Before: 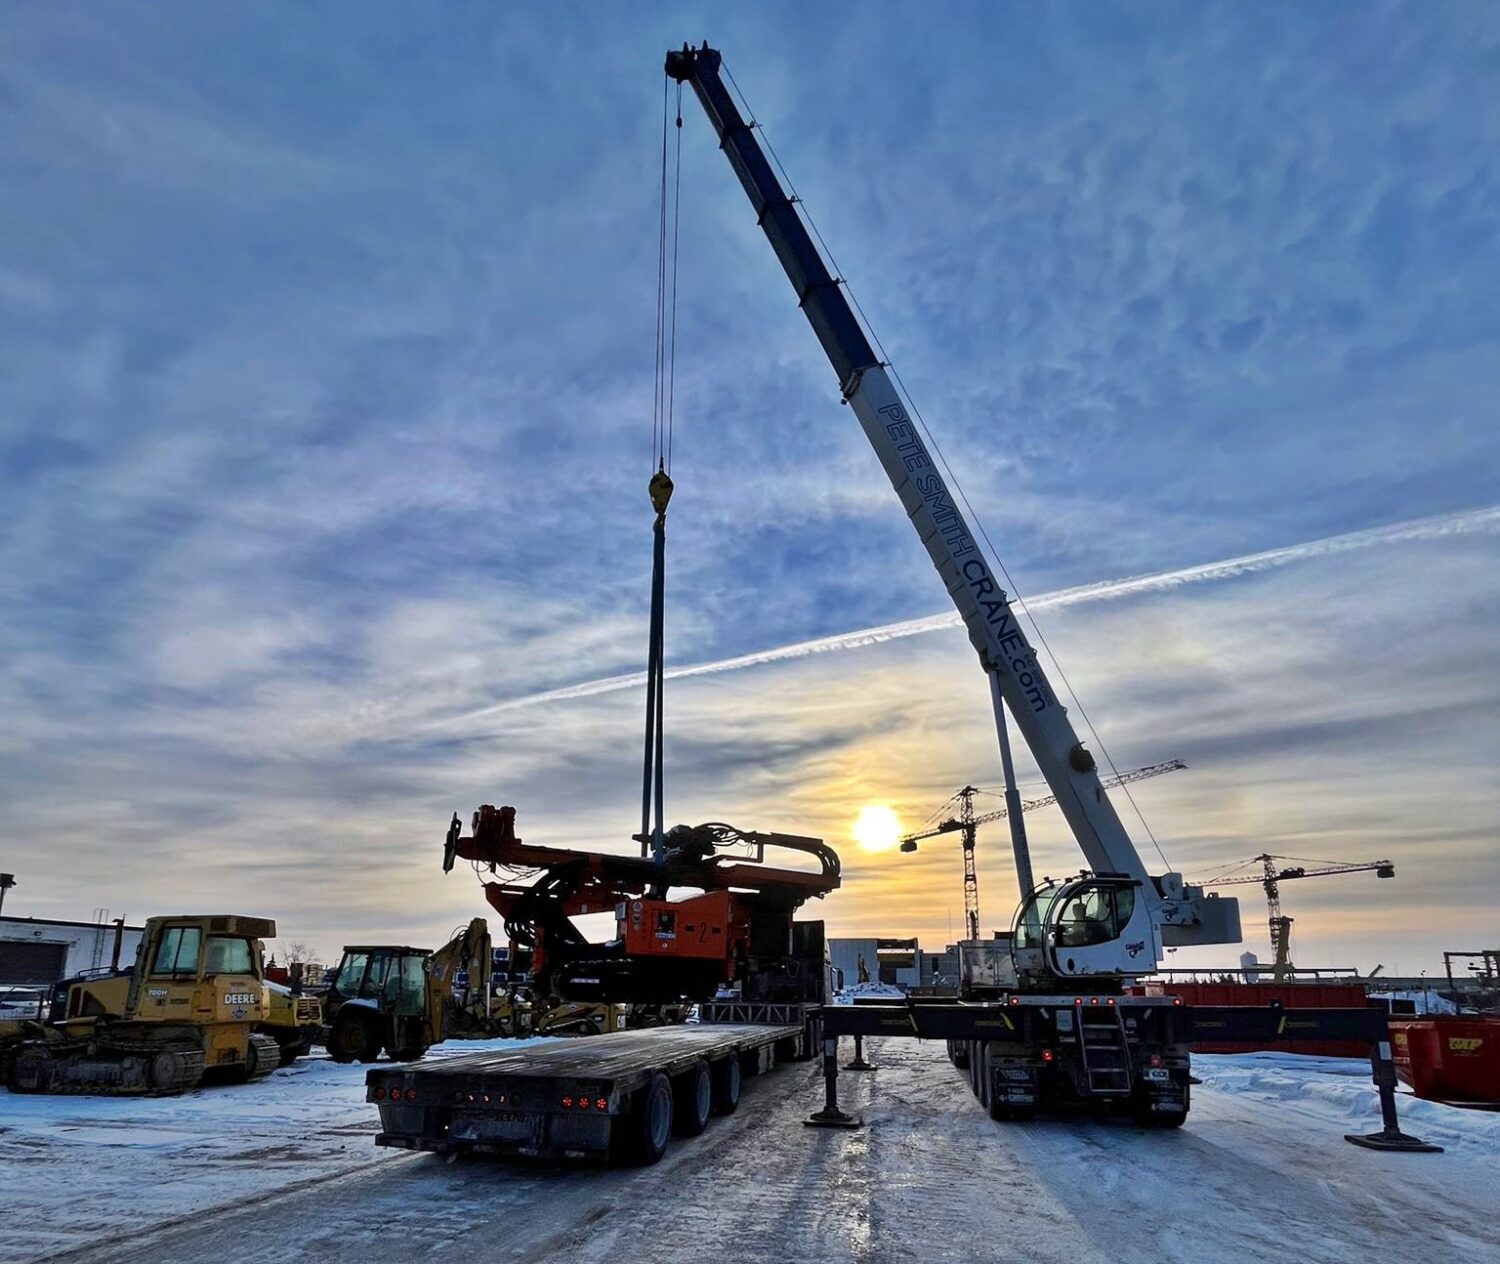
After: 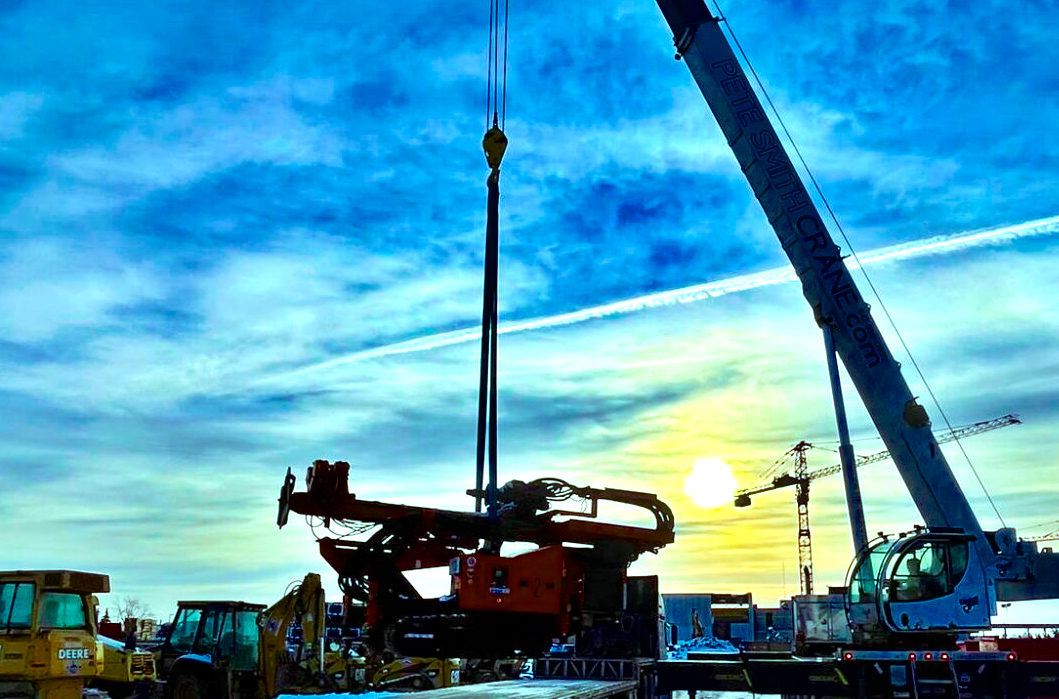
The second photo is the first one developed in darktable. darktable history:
crop: left 11.075%, top 27.341%, right 18.278%, bottom 17.293%
color balance rgb: shadows lift › luminance -19.832%, highlights gain › chroma 5.357%, highlights gain › hue 195.94°, global offset › hue 169.47°, linear chroma grading › global chroma 18.561%, perceptual saturation grading › global saturation 20%, perceptual saturation grading › highlights -14.353%, perceptual saturation grading › shadows 49.84%, global vibrance 16.628%, saturation formula JzAzBz (2021)
velvia: on, module defaults
exposure: exposure 0.605 EV, compensate highlight preservation false
